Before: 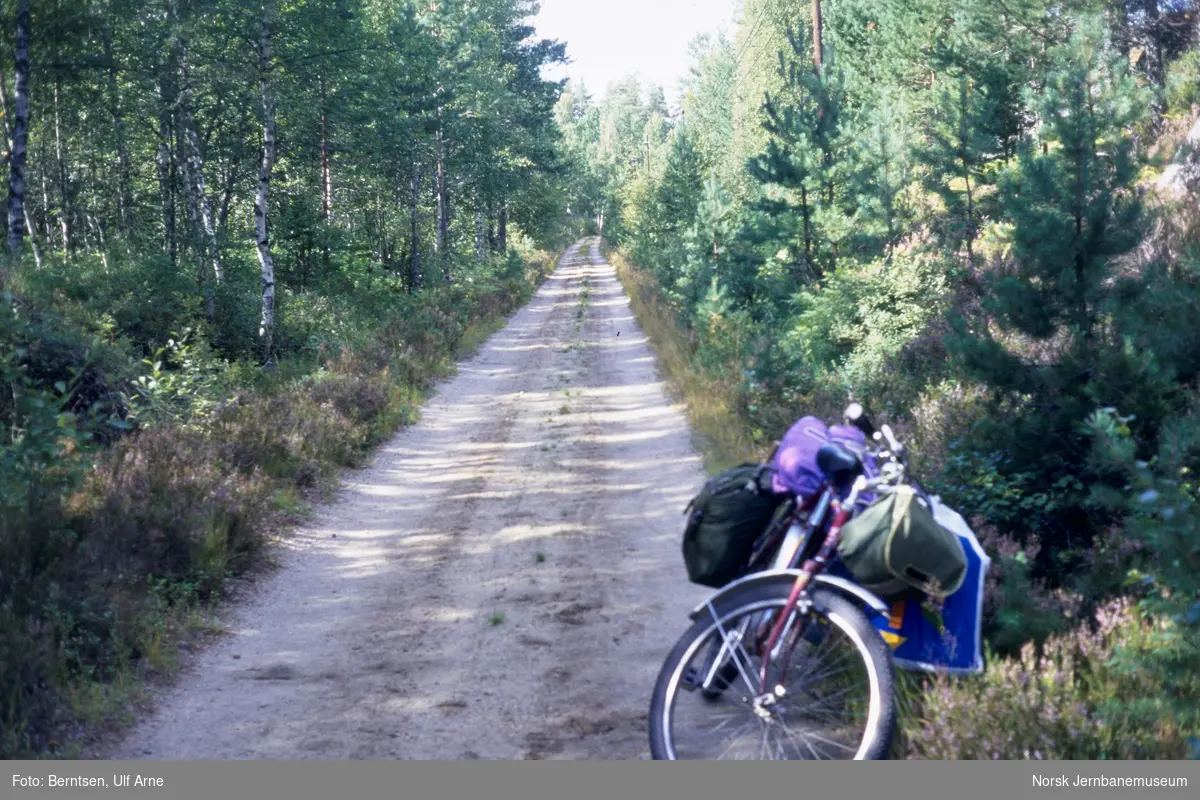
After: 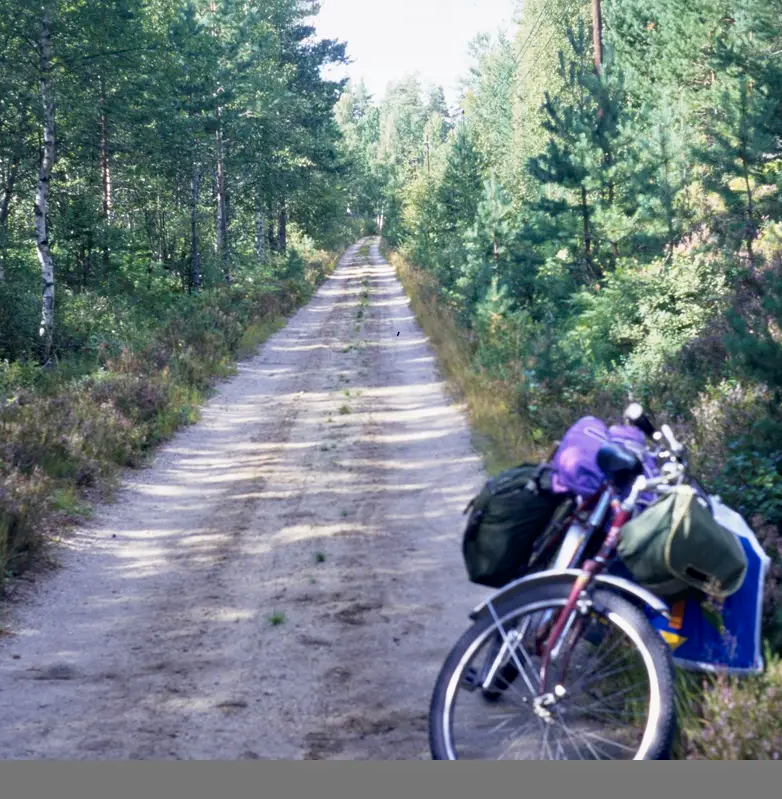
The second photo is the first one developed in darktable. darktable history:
haze removal: compatibility mode true, adaptive false
crop and rotate: left 18.371%, right 16.425%
